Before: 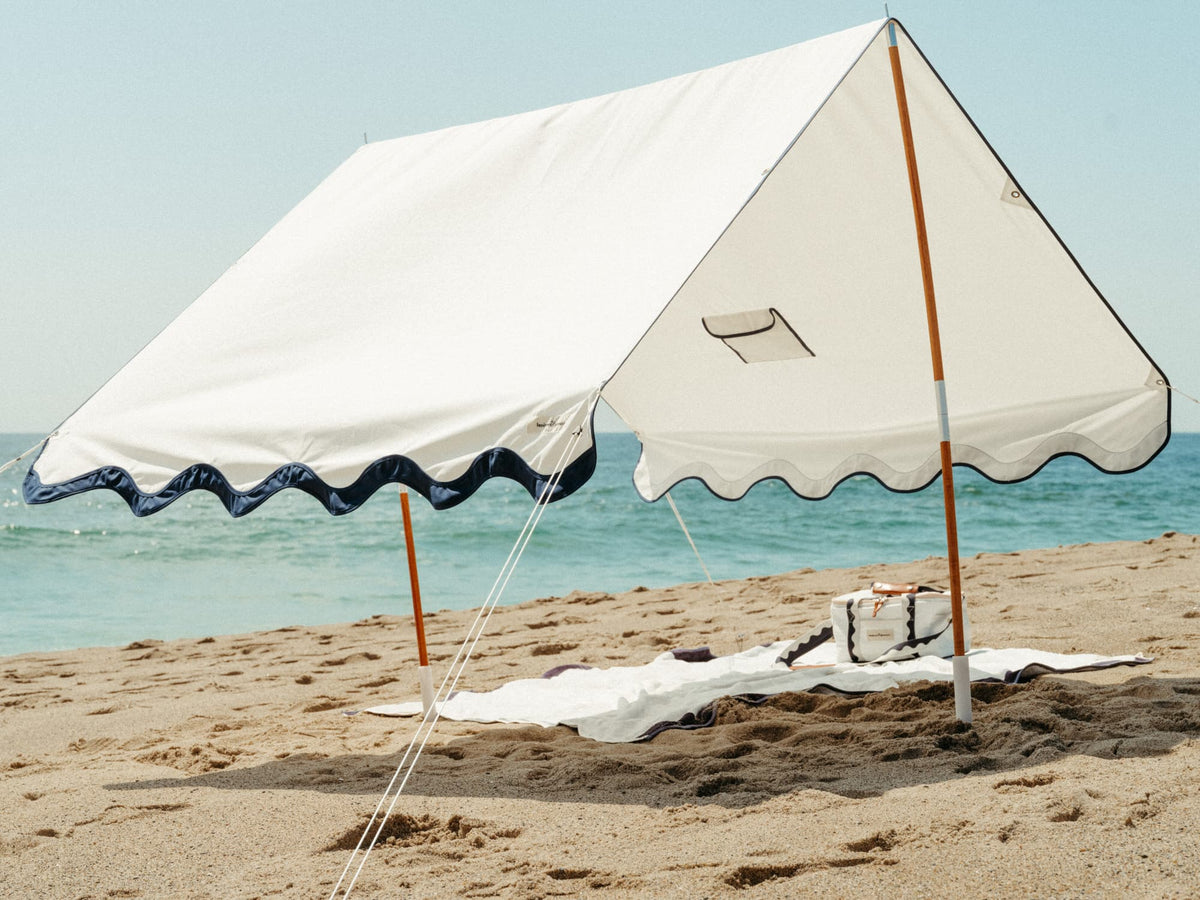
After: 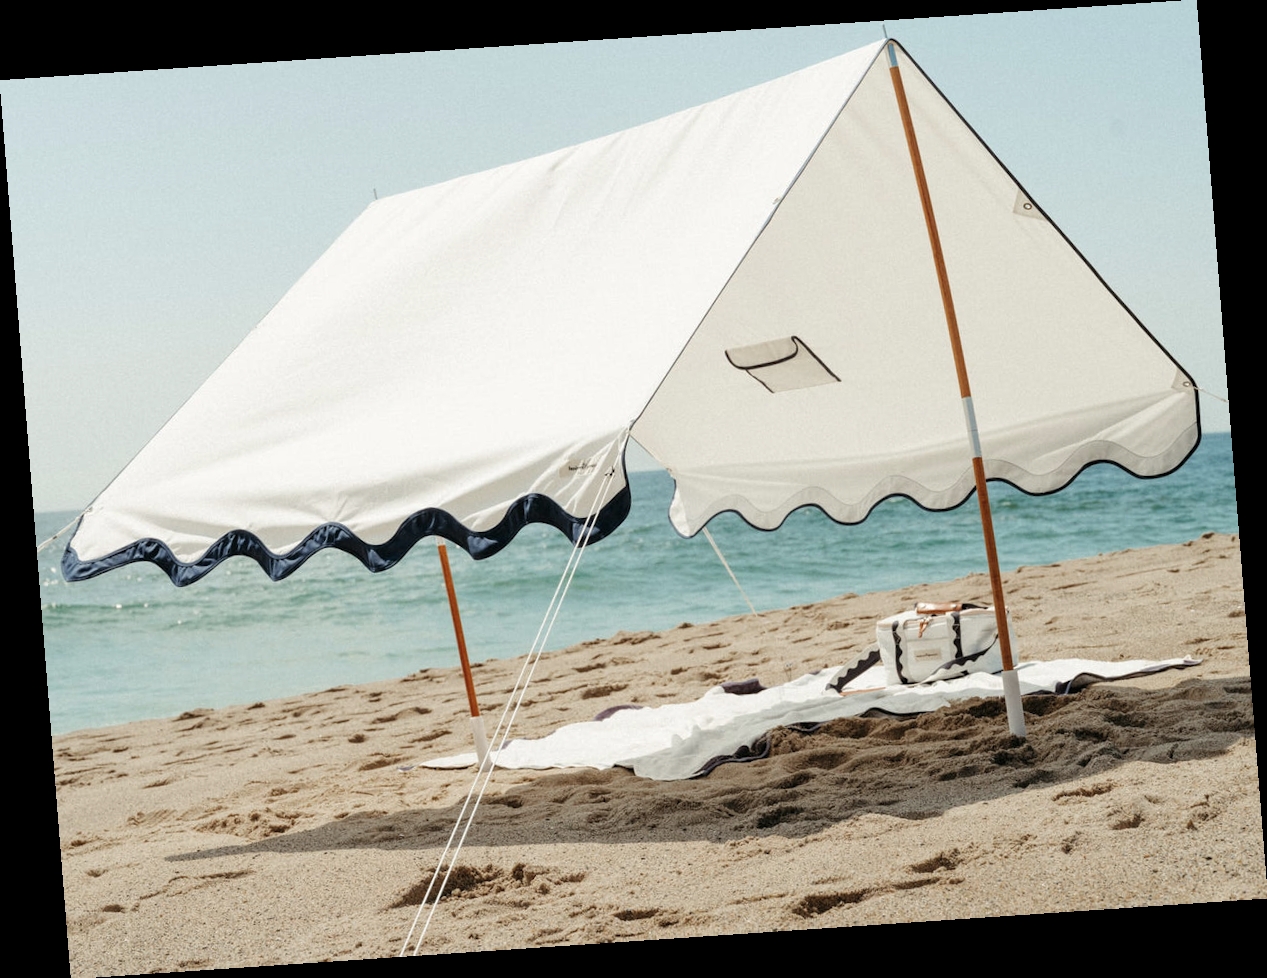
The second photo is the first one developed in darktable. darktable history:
rotate and perspective: rotation -4.2°, shear 0.006, automatic cropping off
contrast brightness saturation: saturation -0.17
